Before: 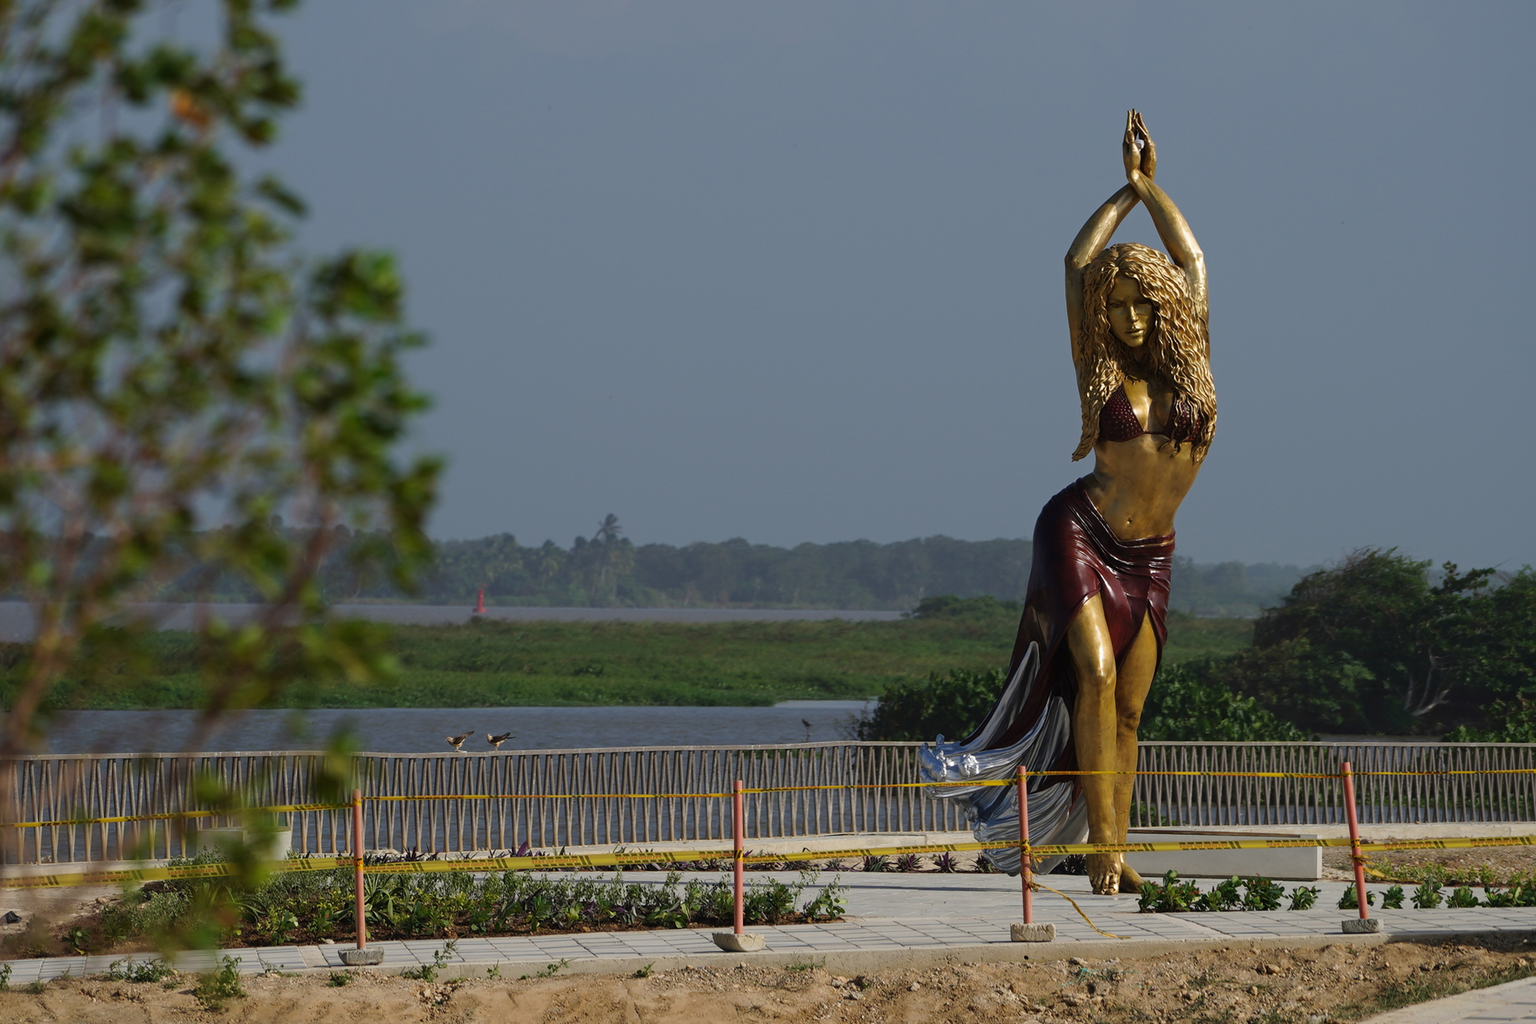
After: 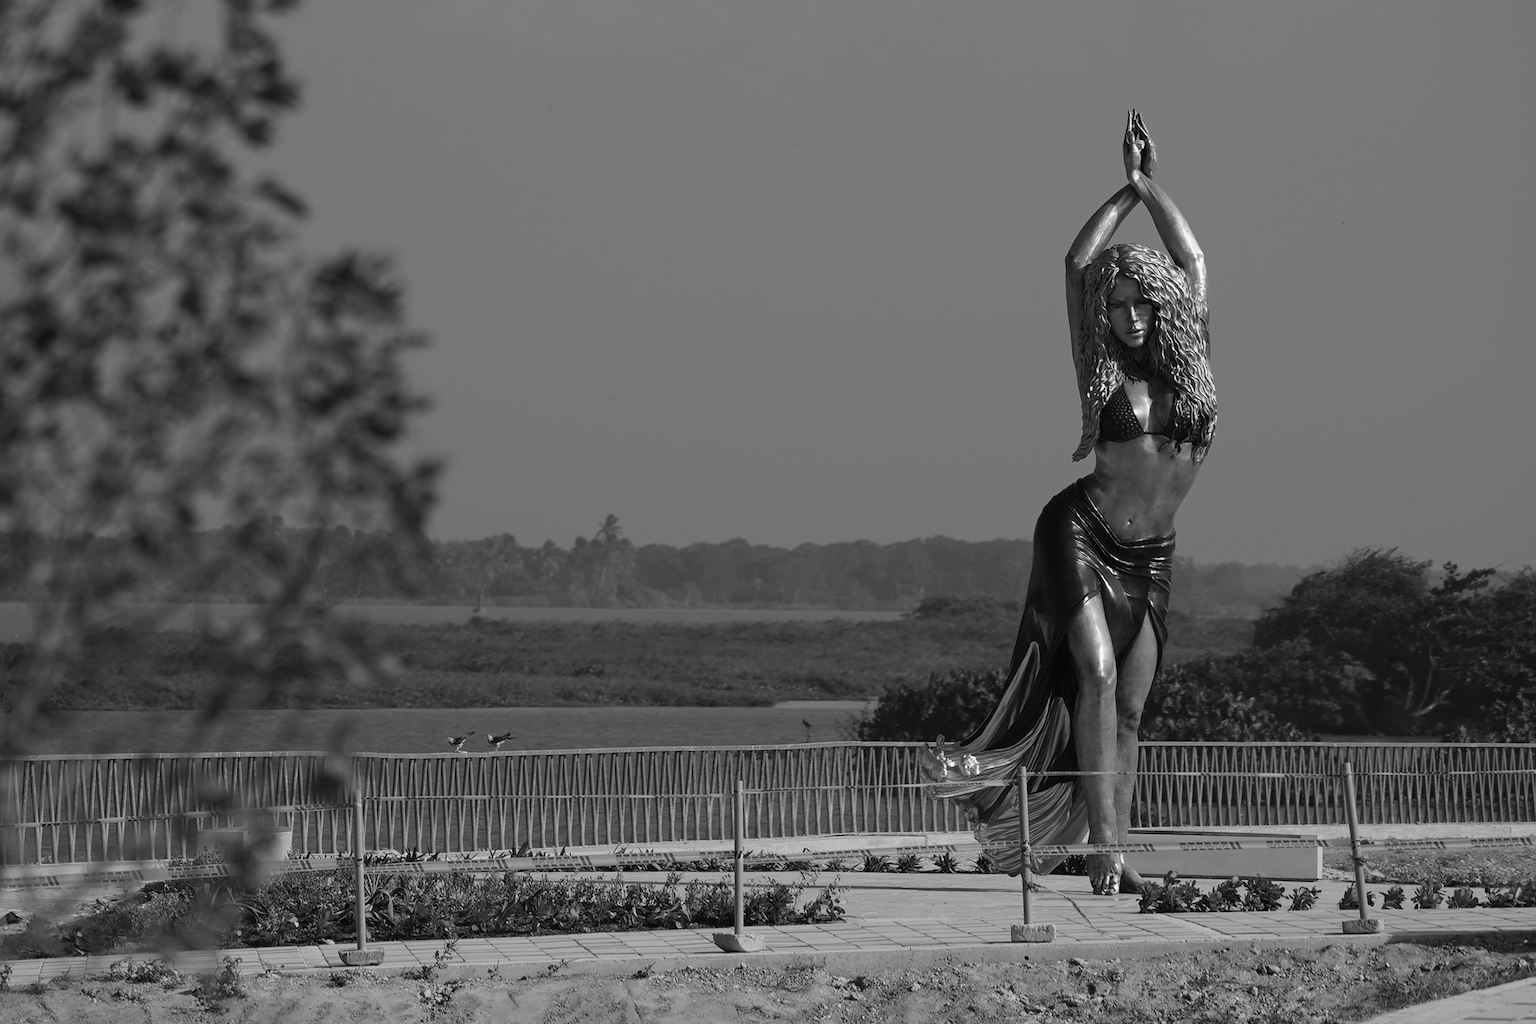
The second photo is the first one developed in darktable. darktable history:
monochrome: a 32, b 64, size 2.3
sharpen: on, module defaults
